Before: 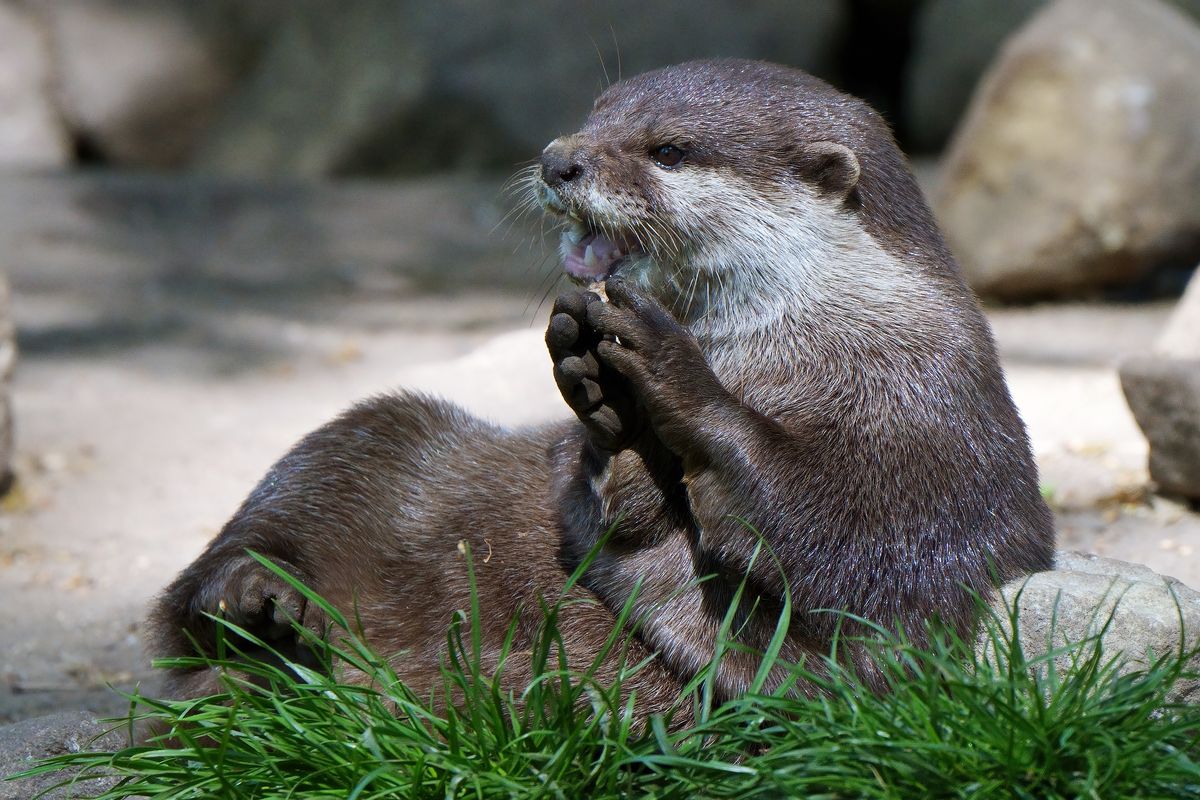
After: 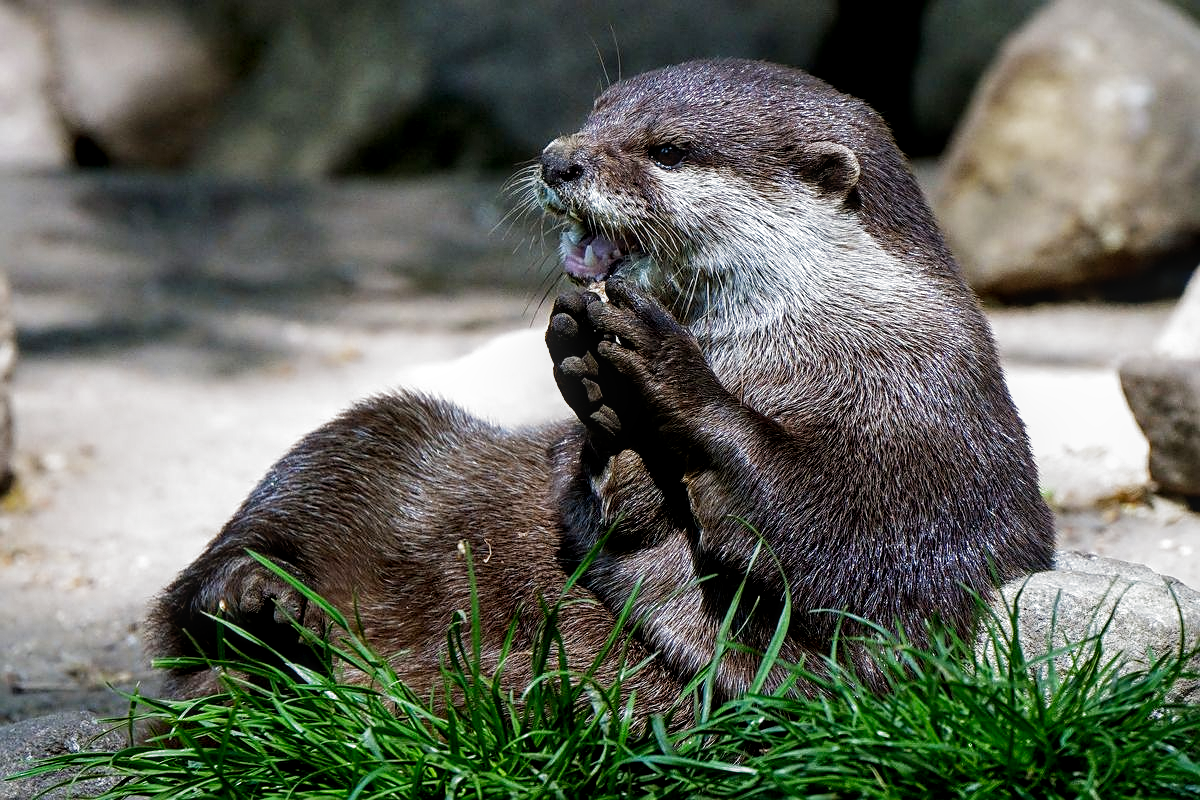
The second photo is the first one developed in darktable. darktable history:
sharpen: on, module defaults
local contrast: on, module defaults
filmic rgb: black relative exposure -8.2 EV, white relative exposure 2.2 EV, threshold 3 EV, hardness 7.11, latitude 75%, contrast 1.325, highlights saturation mix -2%, shadows ↔ highlights balance 30%, preserve chrominance no, color science v5 (2021), contrast in shadows safe, contrast in highlights safe, enable highlight reconstruction true
